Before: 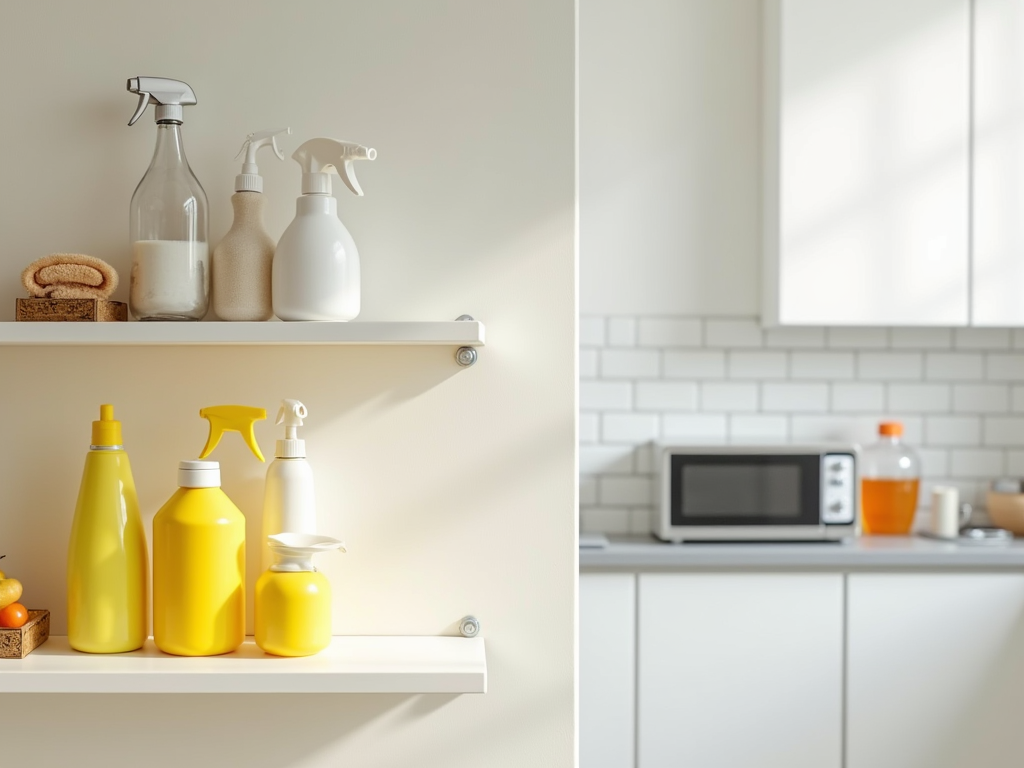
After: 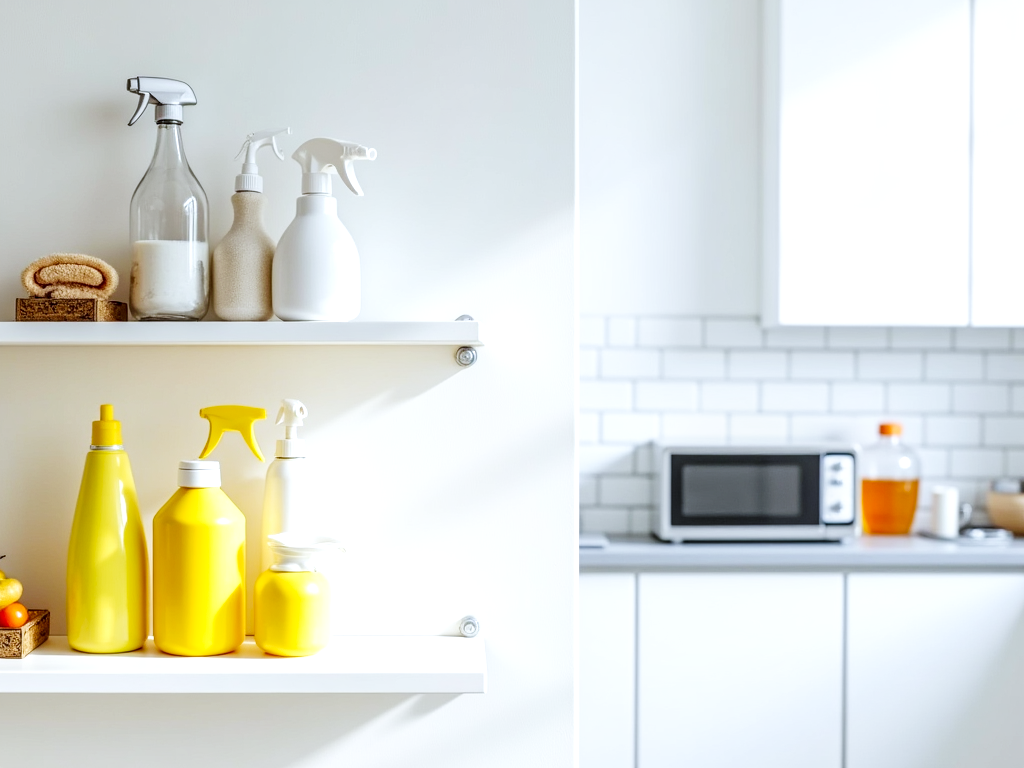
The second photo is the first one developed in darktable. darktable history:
tone curve: curves: ch0 [(0, 0) (0.003, 0.011) (0.011, 0.02) (0.025, 0.032) (0.044, 0.046) (0.069, 0.071) (0.1, 0.107) (0.136, 0.144) (0.177, 0.189) (0.224, 0.244) (0.277, 0.309) (0.335, 0.398) (0.399, 0.477) (0.468, 0.583) (0.543, 0.675) (0.623, 0.772) (0.709, 0.855) (0.801, 0.926) (0.898, 0.979) (1, 1)], preserve colors none
local contrast: detail 142%
vibrance: on, module defaults
white balance: red 0.931, blue 1.11
